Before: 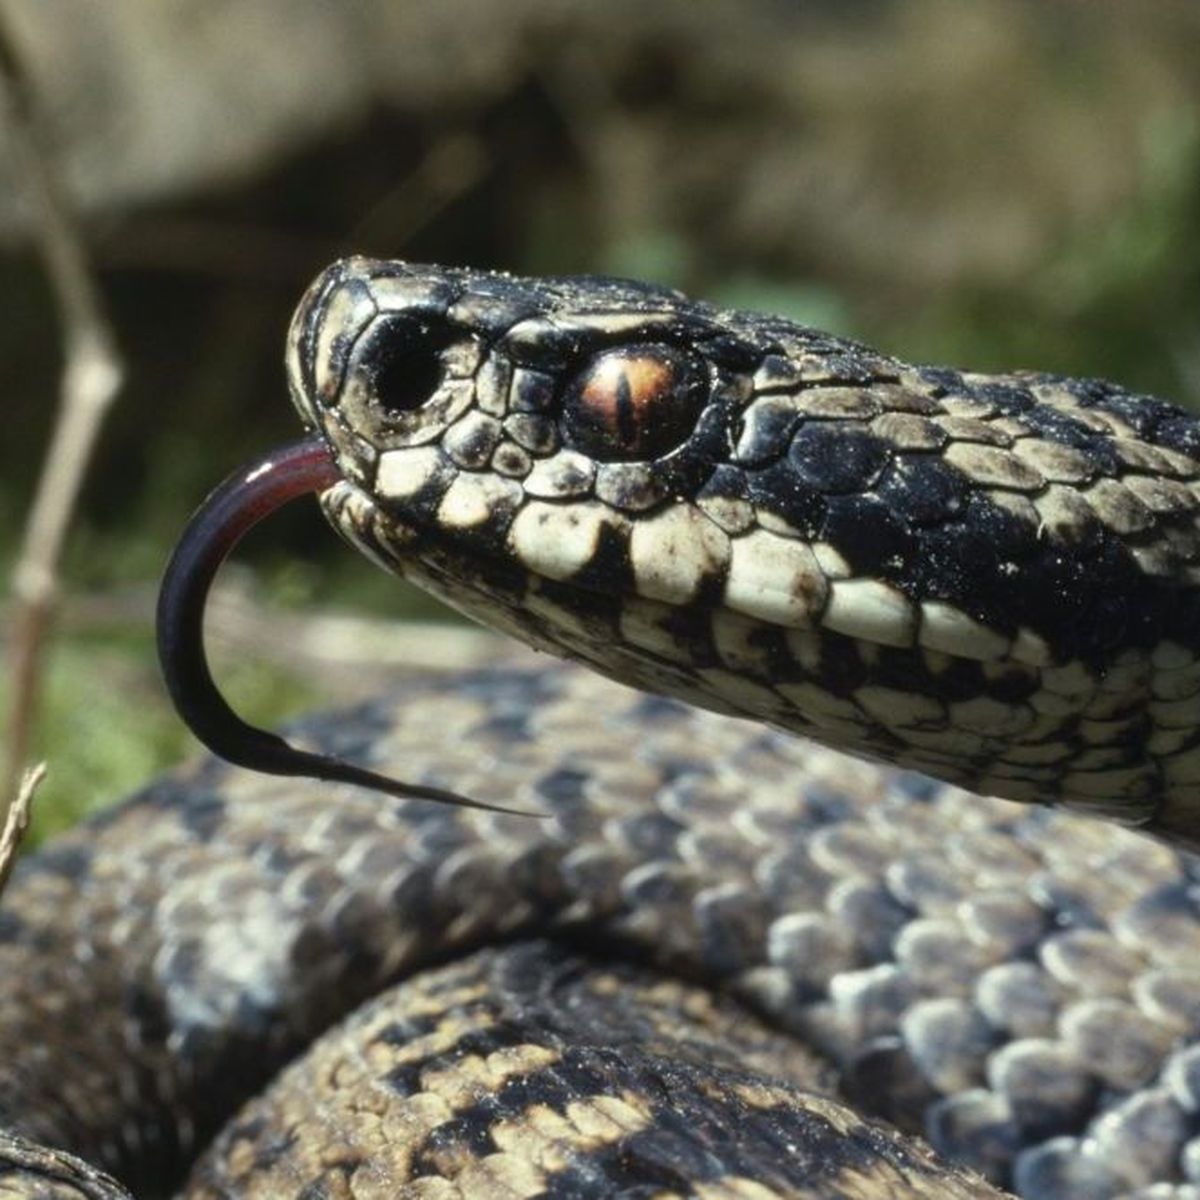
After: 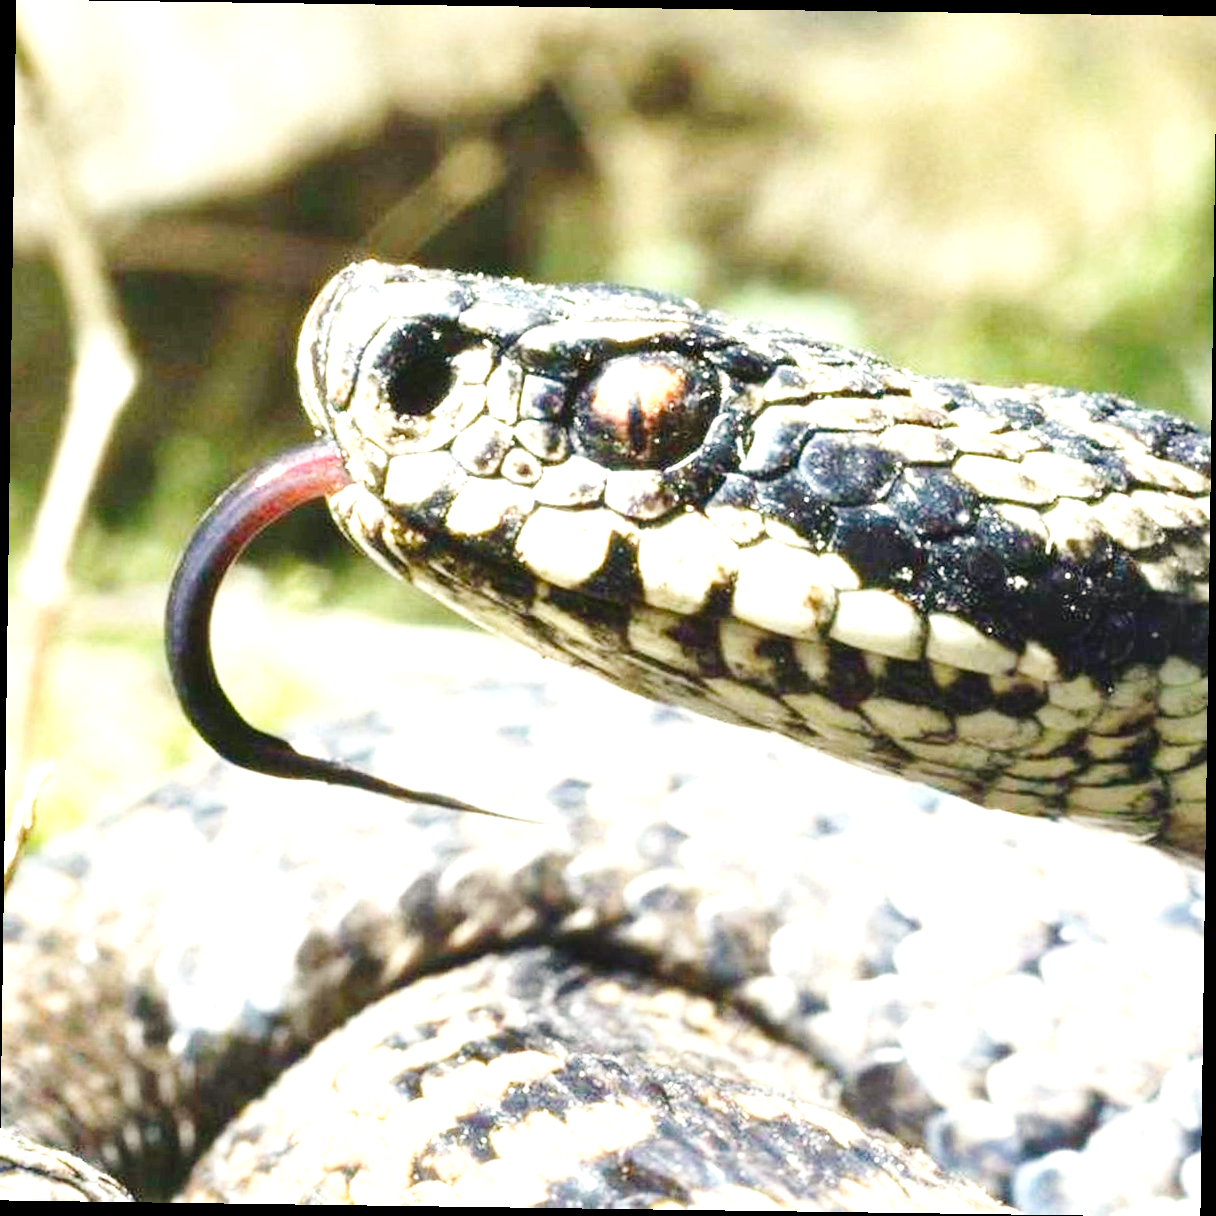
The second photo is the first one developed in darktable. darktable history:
exposure: black level correction 0.001, exposure 2.607 EV, compensate exposure bias true, compensate highlight preservation false
white balance: red 1.045, blue 0.932
shadows and highlights: shadows 37.27, highlights -28.18, soften with gaussian
rotate and perspective: rotation 0.8°, automatic cropping off
base curve: curves: ch0 [(0, 0) (0.036, 0.025) (0.121, 0.166) (0.206, 0.329) (0.605, 0.79) (1, 1)], preserve colors none
